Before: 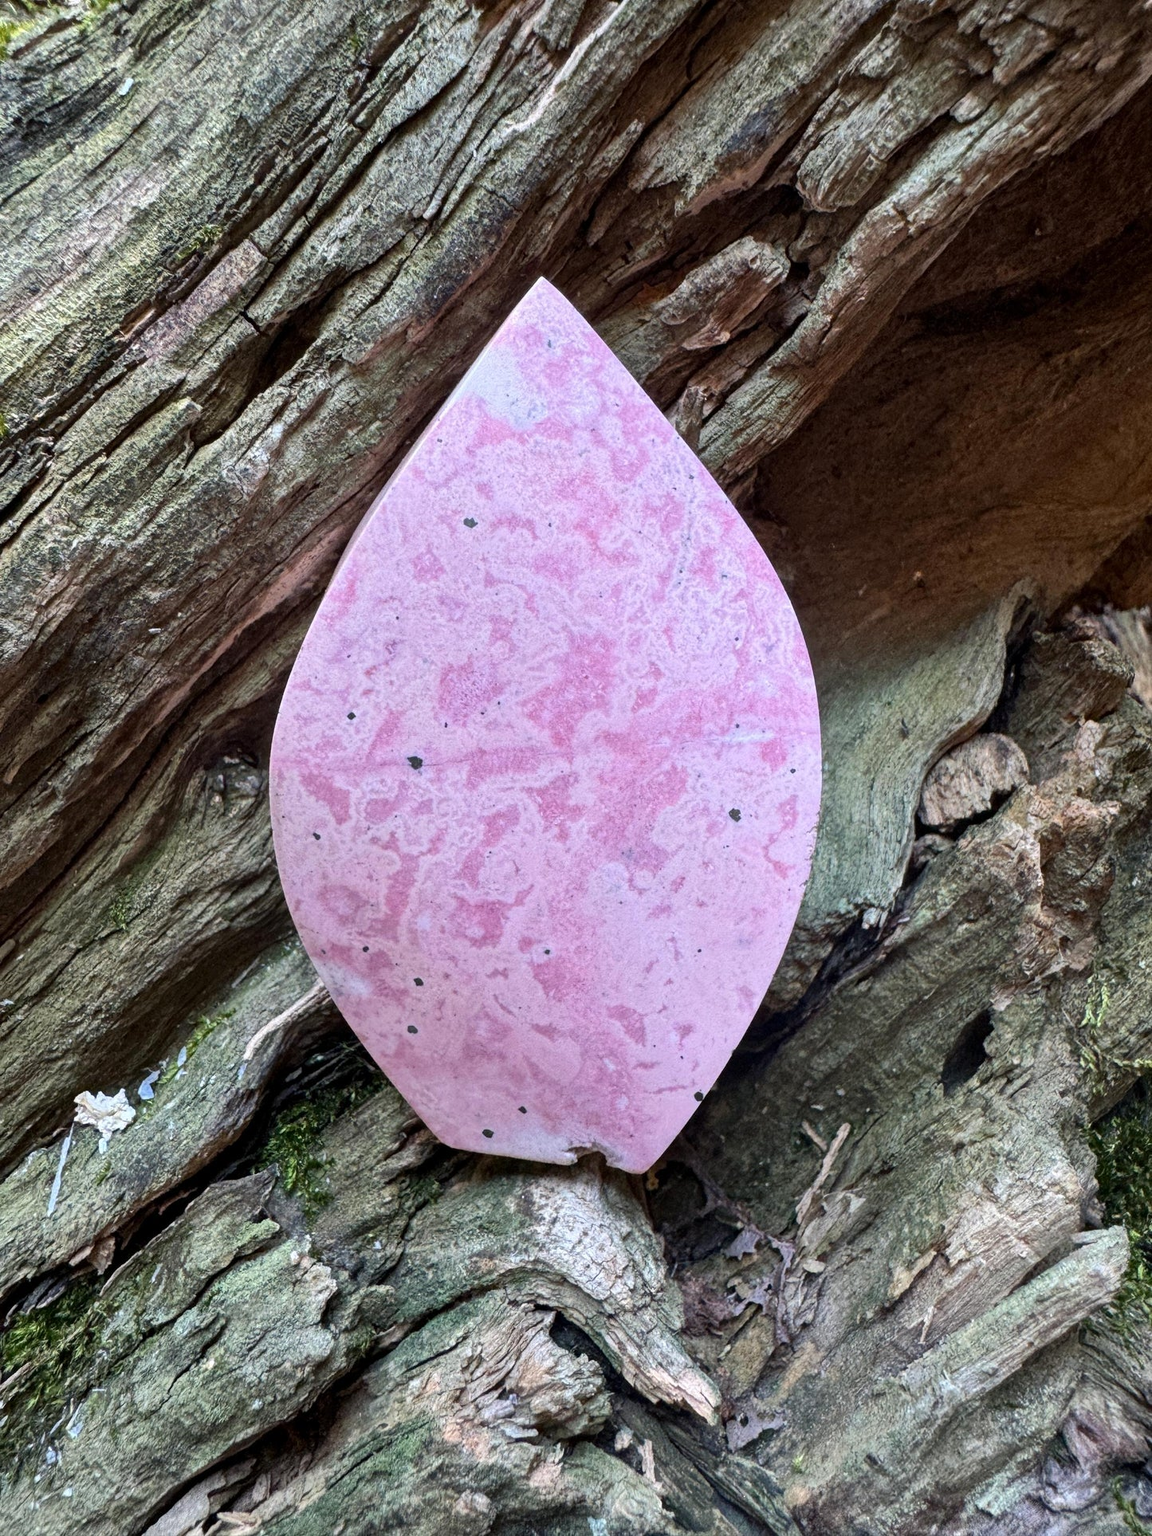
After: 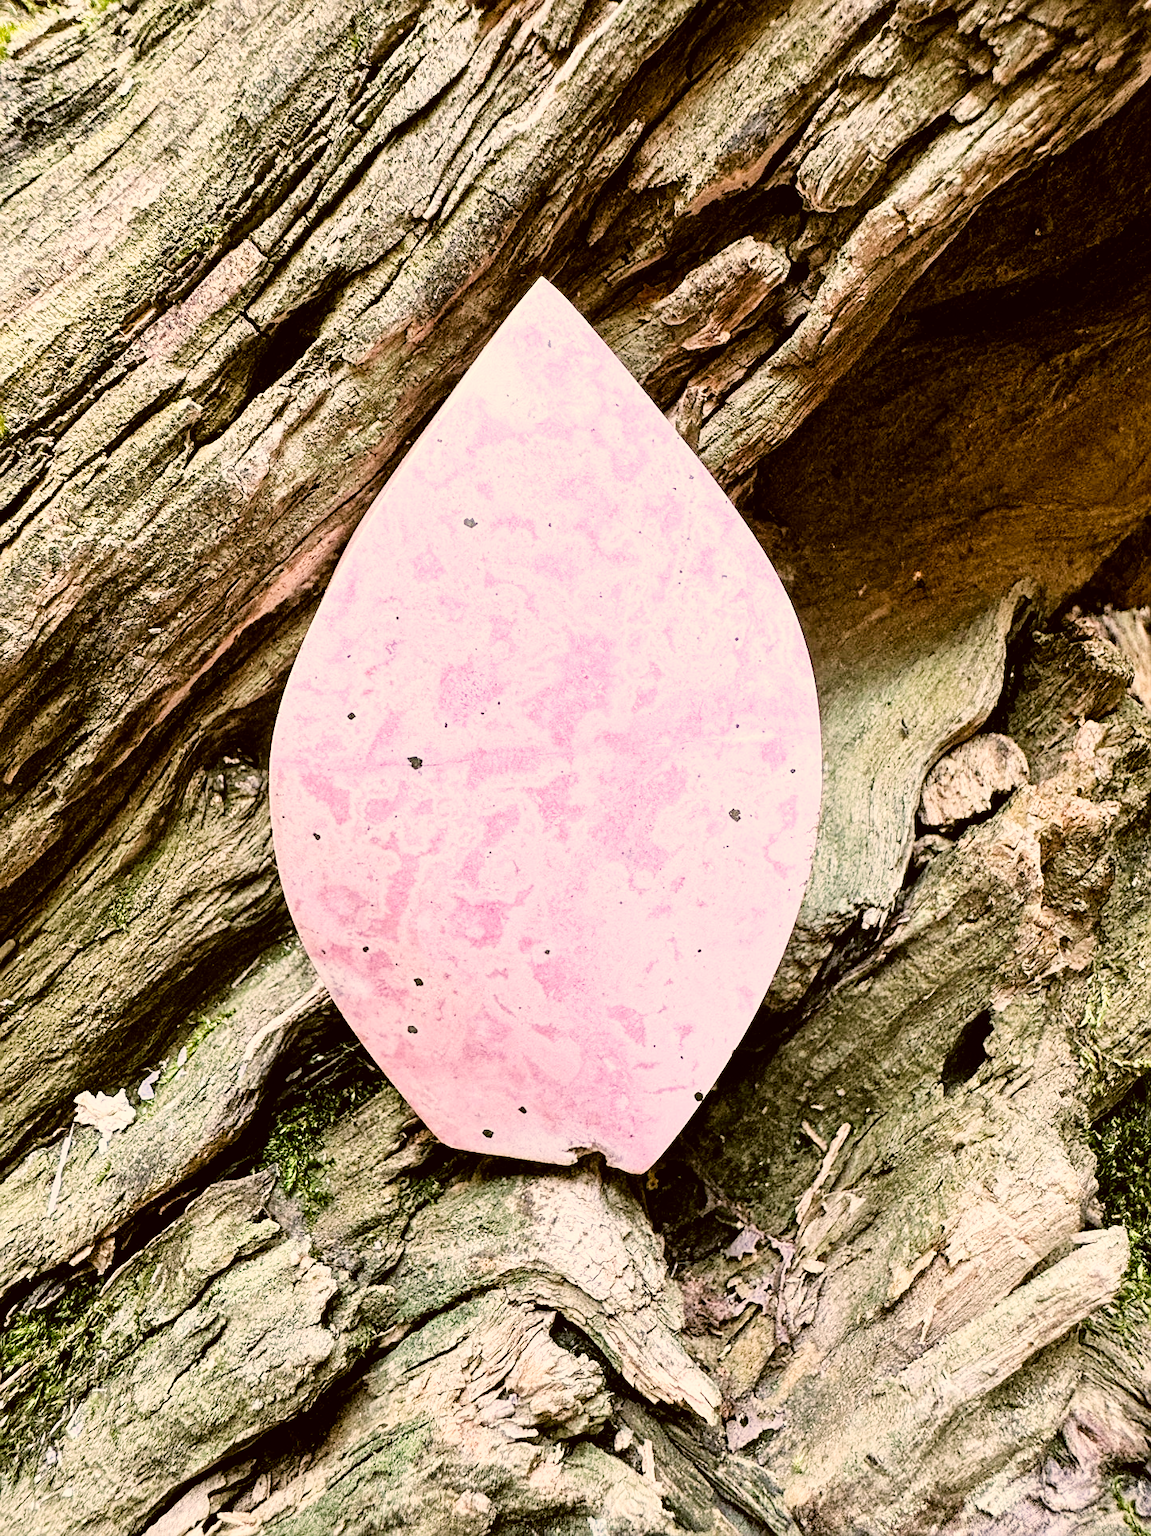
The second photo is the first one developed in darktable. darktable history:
sharpen: on, module defaults
filmic rgb: black relative exposure -5 EV, hardness 2.88, contrast 1.3, highlights saturation mix -30%
color correction: highlights a* 8.98, highlights b* 15.09, shadows a* -0.49, shadows b* 26.52
exposure: black level correction 0, exposure 1.3 EV, compensate exposure bias true, compensate highlight preservation false
